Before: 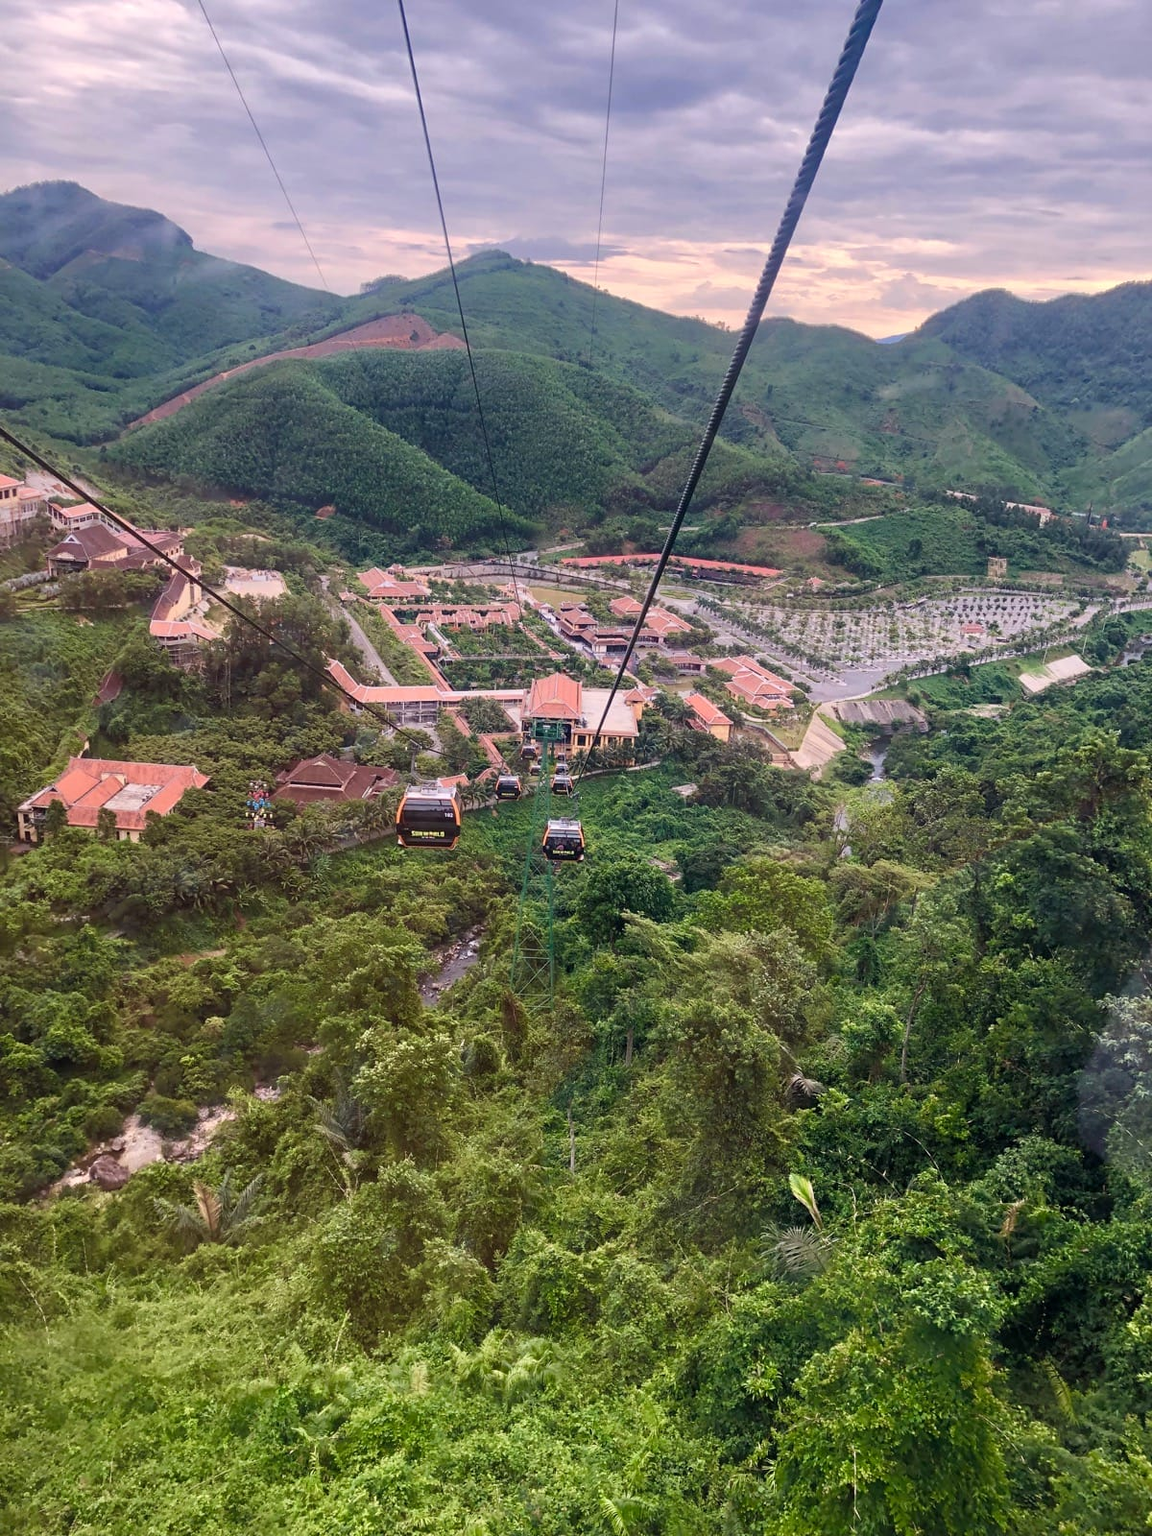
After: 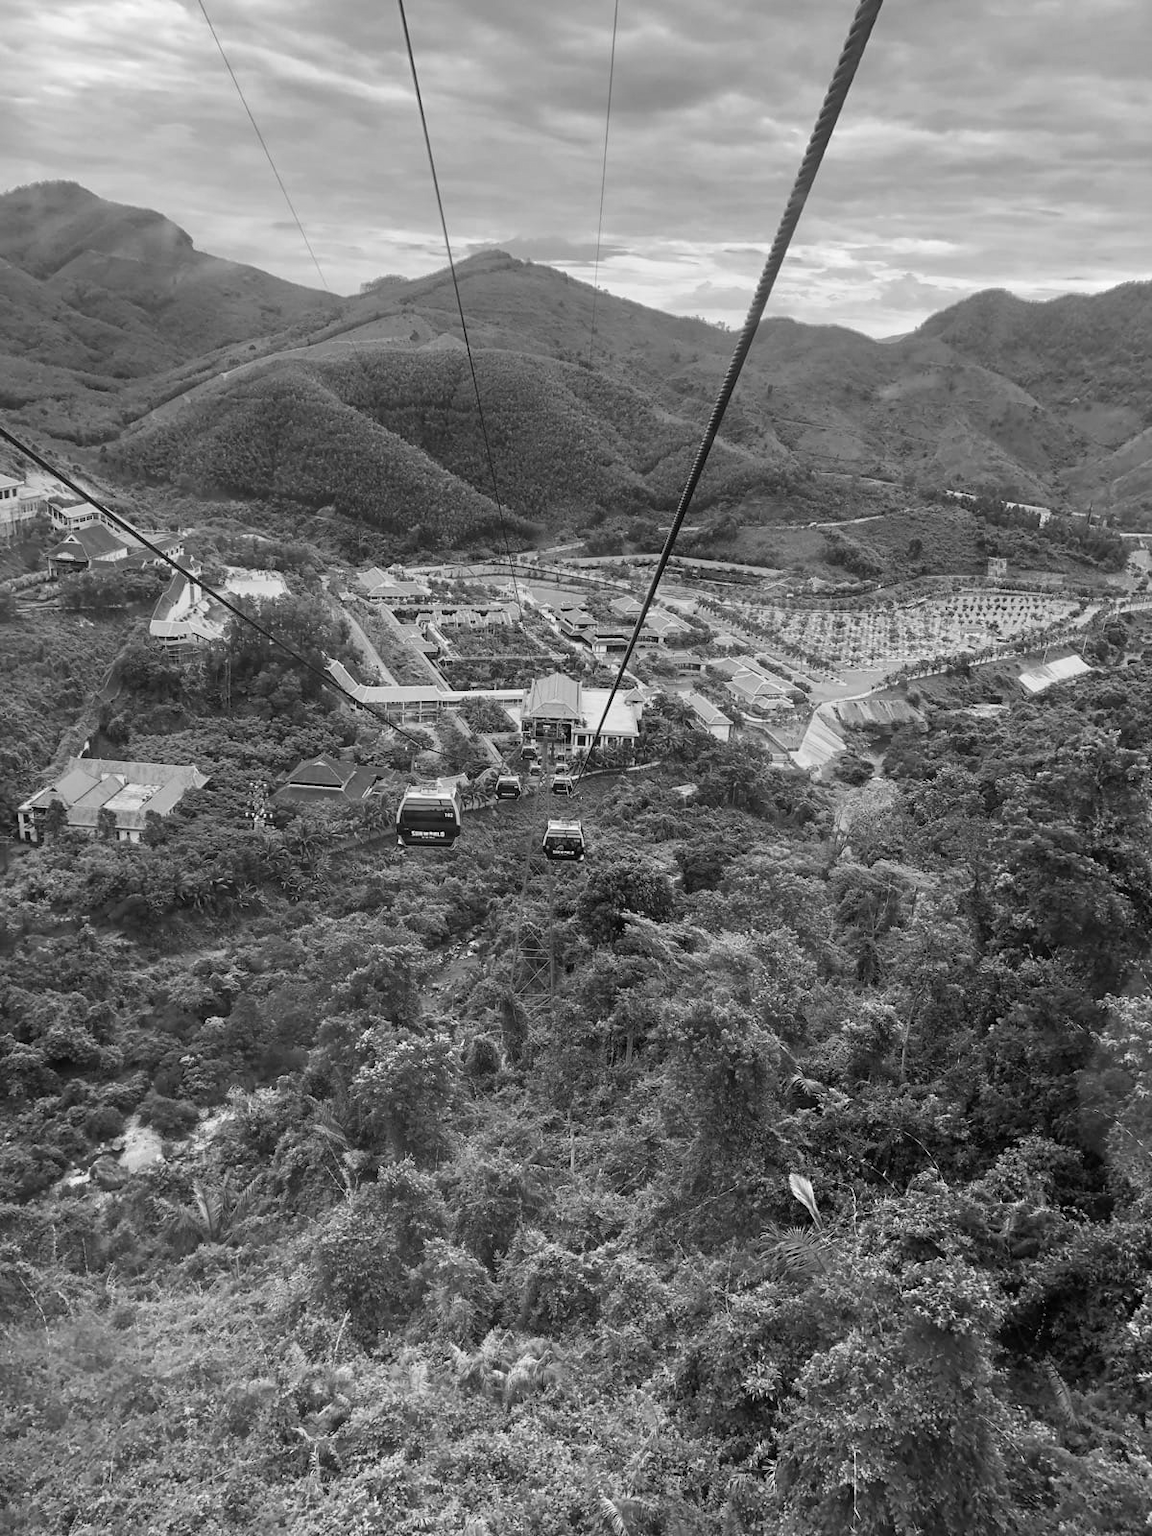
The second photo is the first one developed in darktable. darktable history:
monochrome: on, module defaults
